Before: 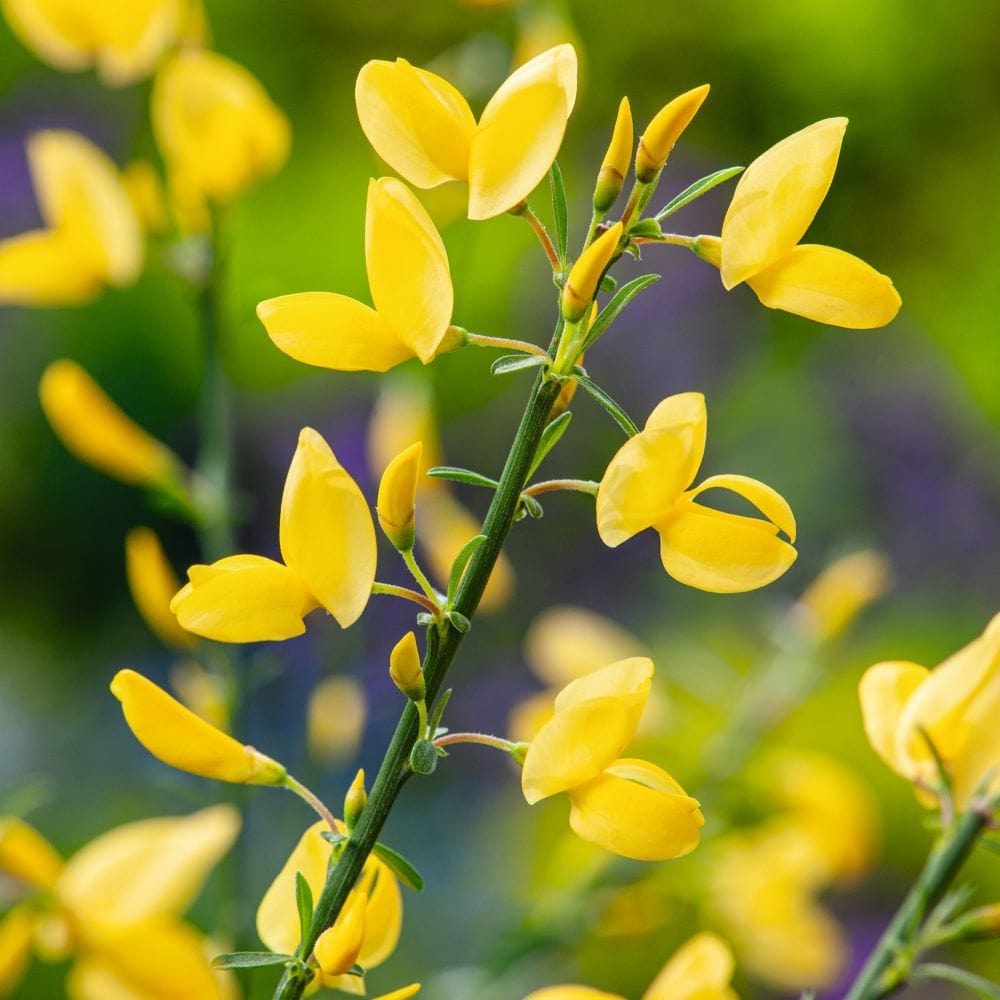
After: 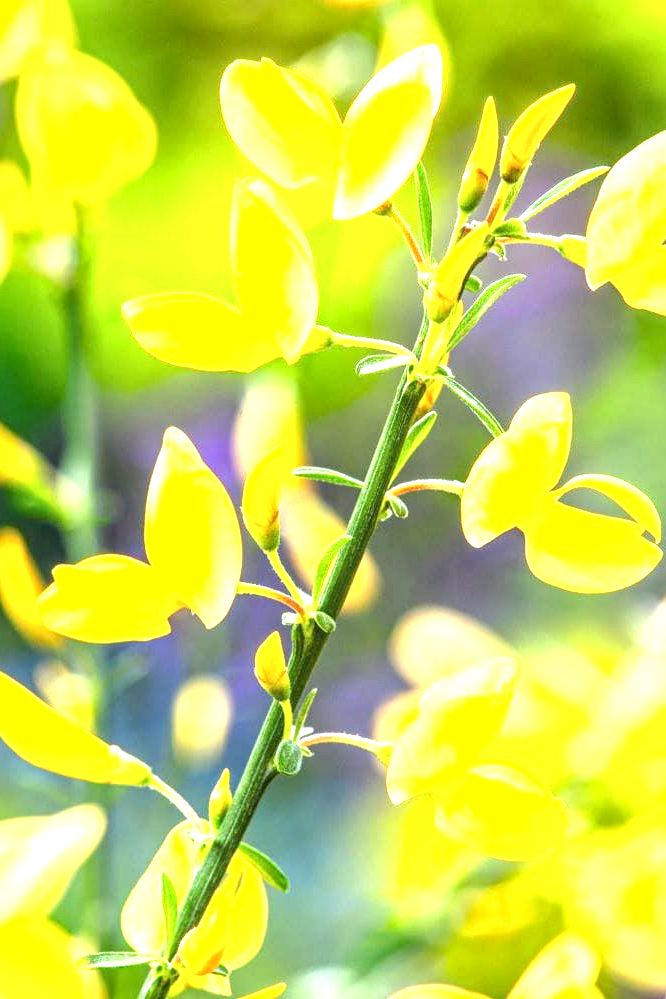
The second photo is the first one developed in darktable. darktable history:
exposure: black level correction 0.001, exposure 1.84 EV, compensate highlight preservation false
crop and rotate: left 13.537%, right 19.796%
local contrast: on, module defaults
